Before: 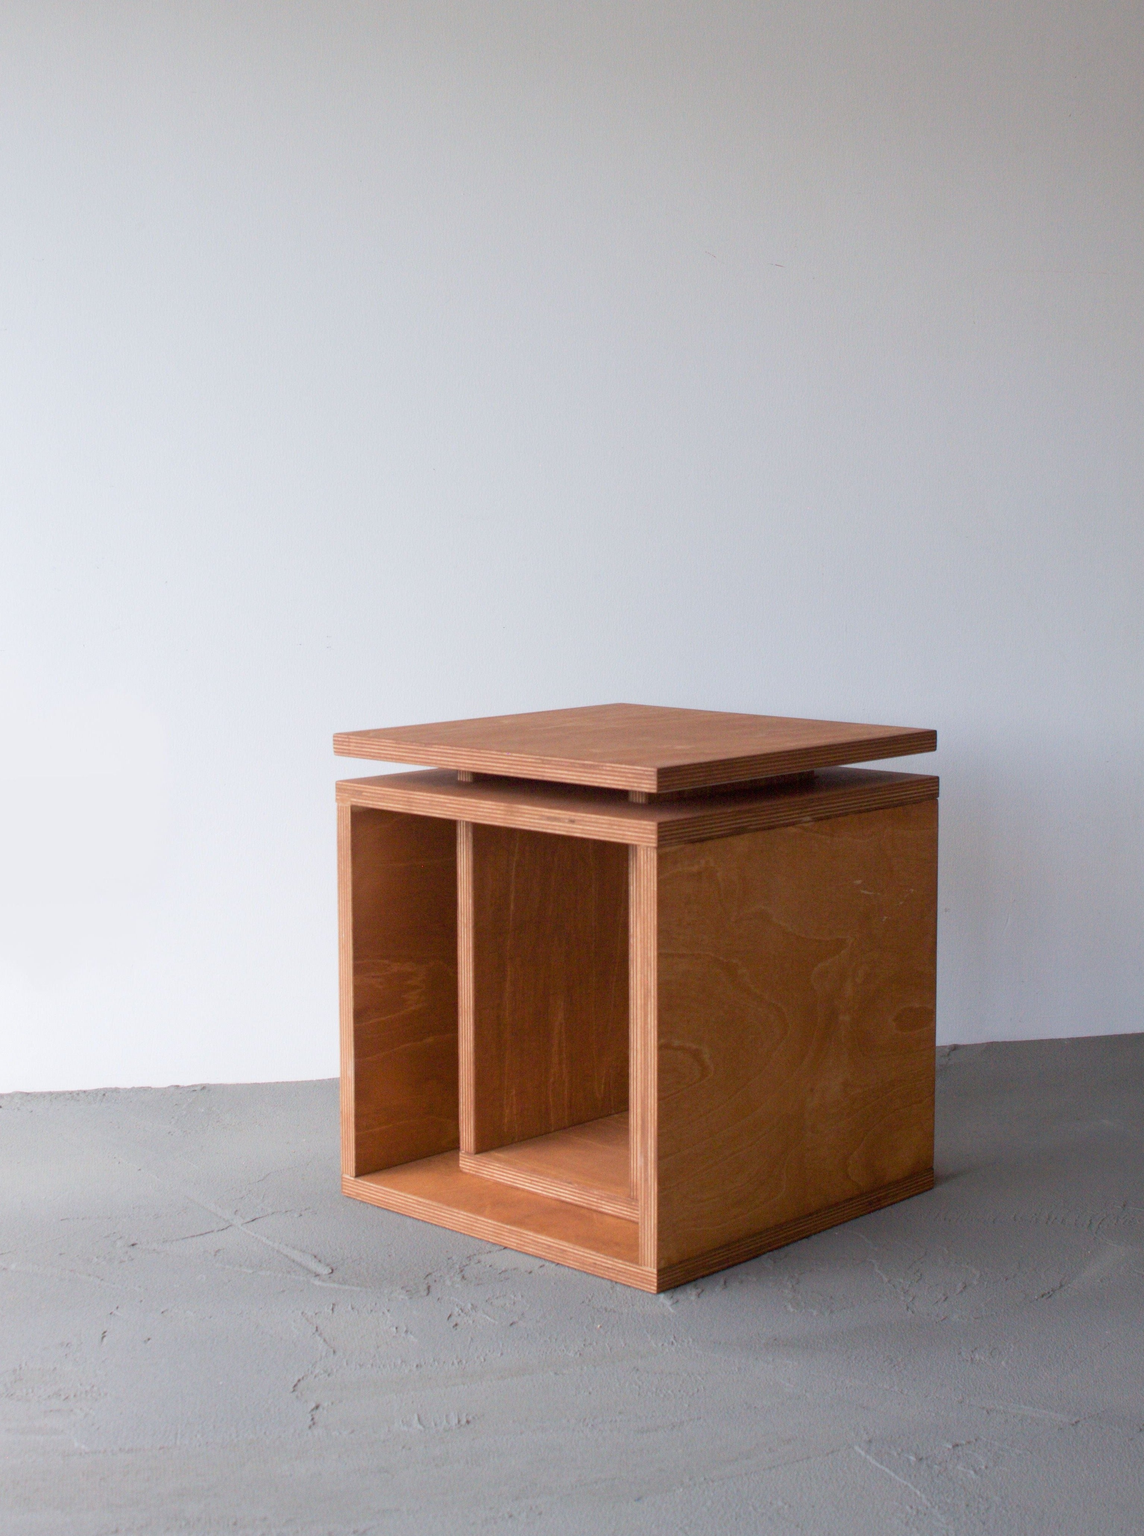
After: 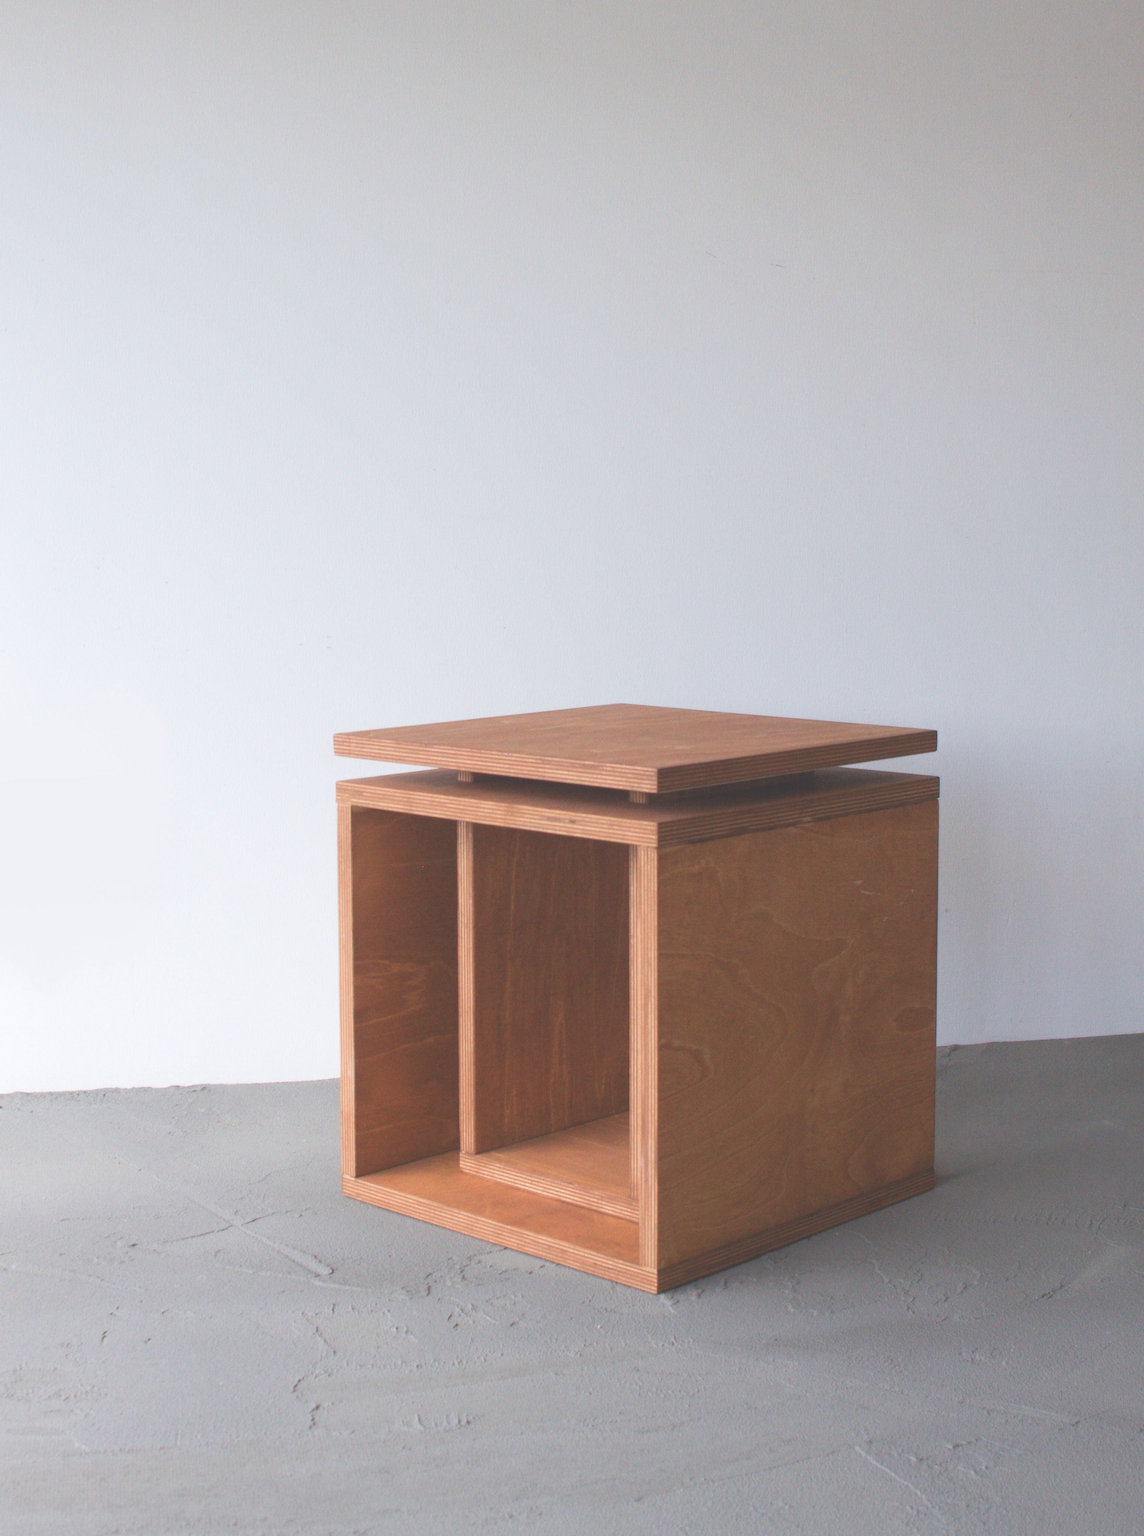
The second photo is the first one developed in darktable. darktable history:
exposure: black level correction -0.04, exposure 0.063 EV, compensate highlight preservation false
